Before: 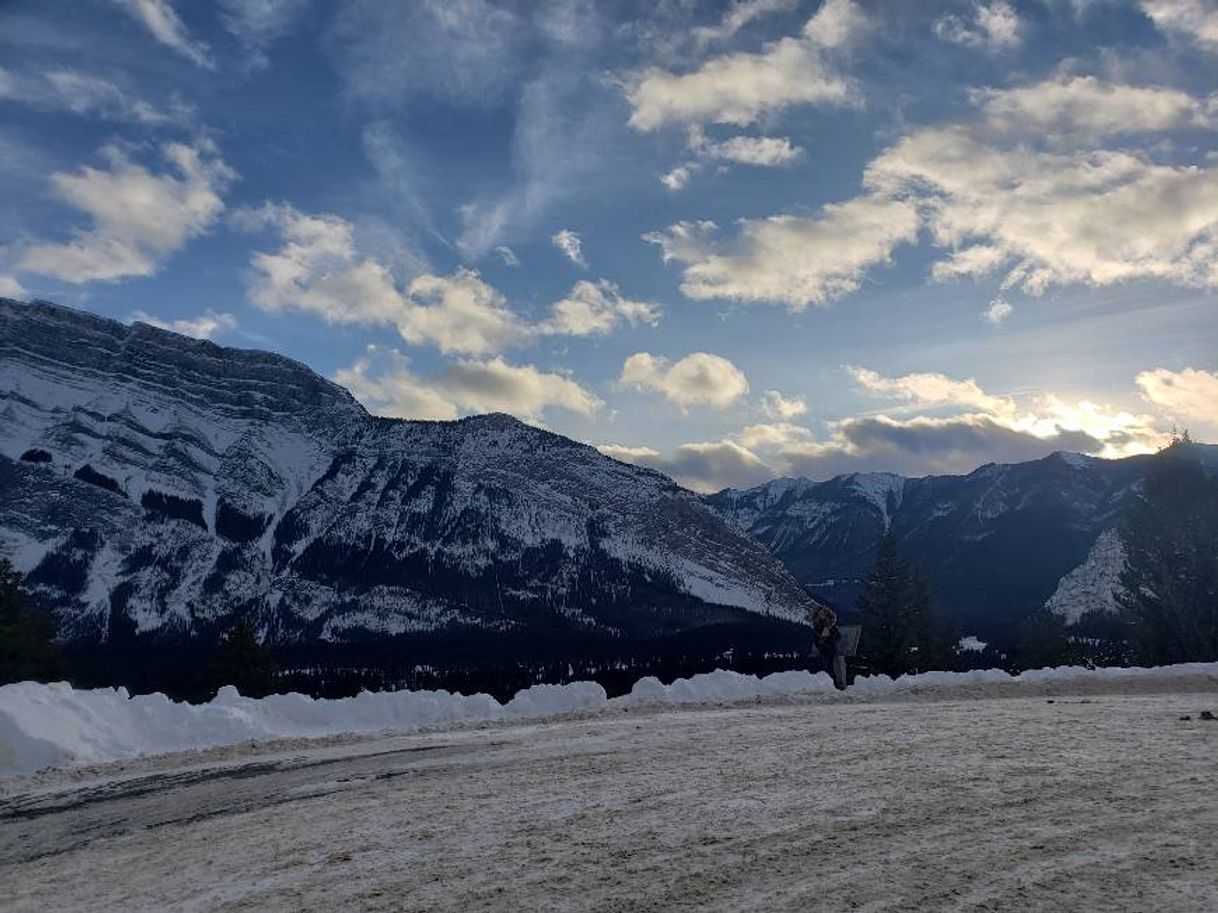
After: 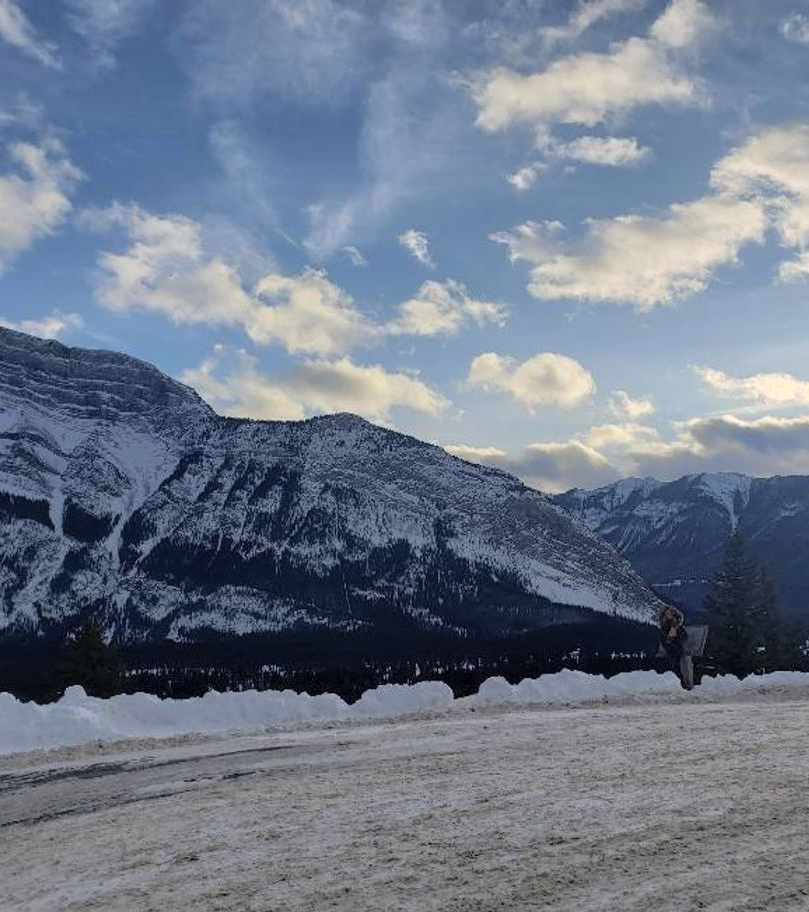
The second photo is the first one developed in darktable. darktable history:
crop and rotate: left 12.566%, right 20.937%
tone equalizer: on, module defaults
contrast brightness saturation: brightness 0.149
